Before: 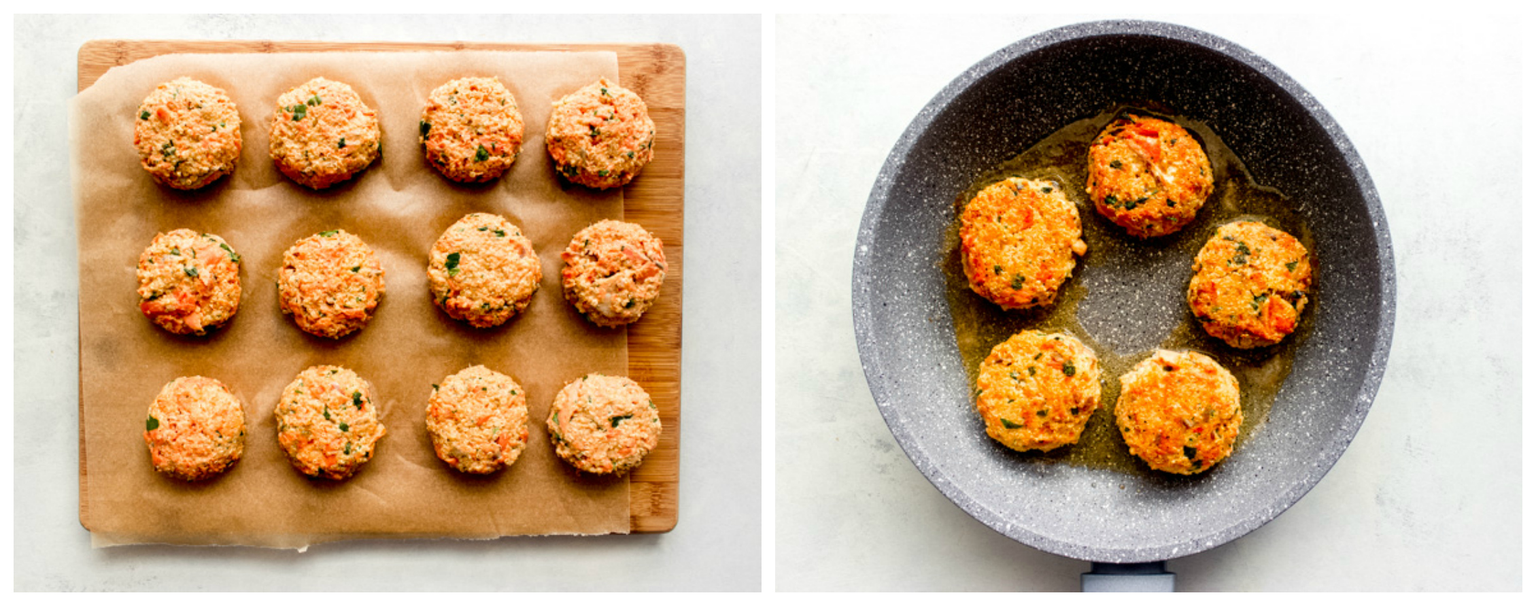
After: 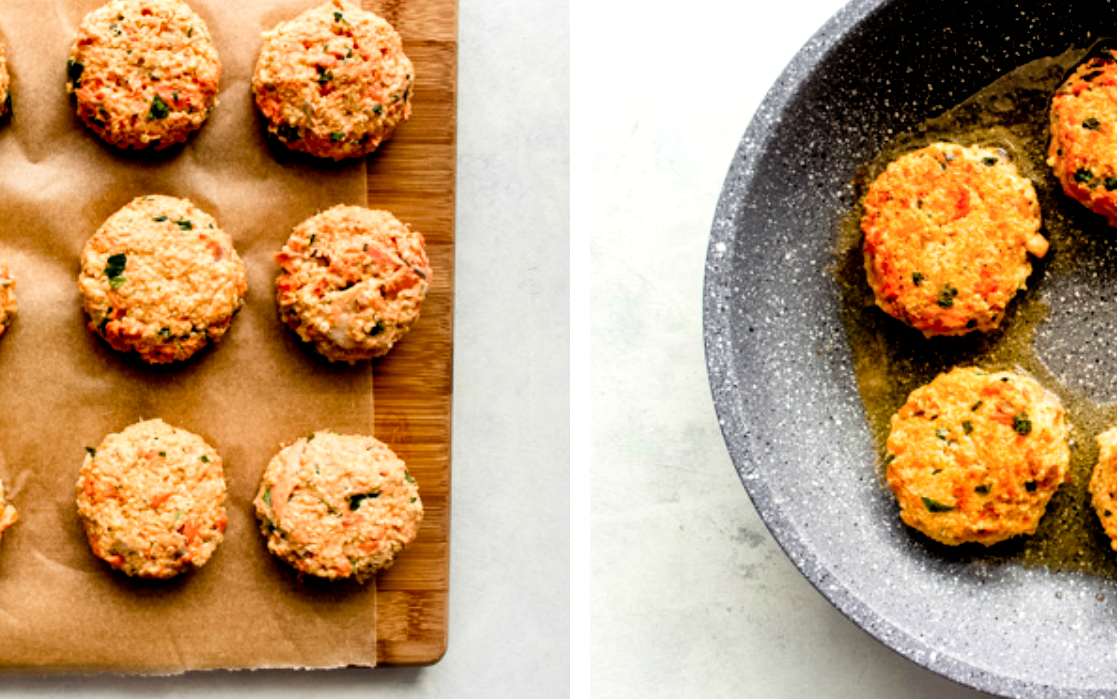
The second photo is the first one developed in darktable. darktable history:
filmic rgb: black relative exposure -4.91 EV, white relative exposure 2.84 EV, hardness 3.7
shadows and highlights: soften with gaussian
levels: levels [0, 0.476, 0.951]
crop and rotate: angle 0.02°, left 24.353%, top 13.219%, right 26.156%, bottom 8.224%
